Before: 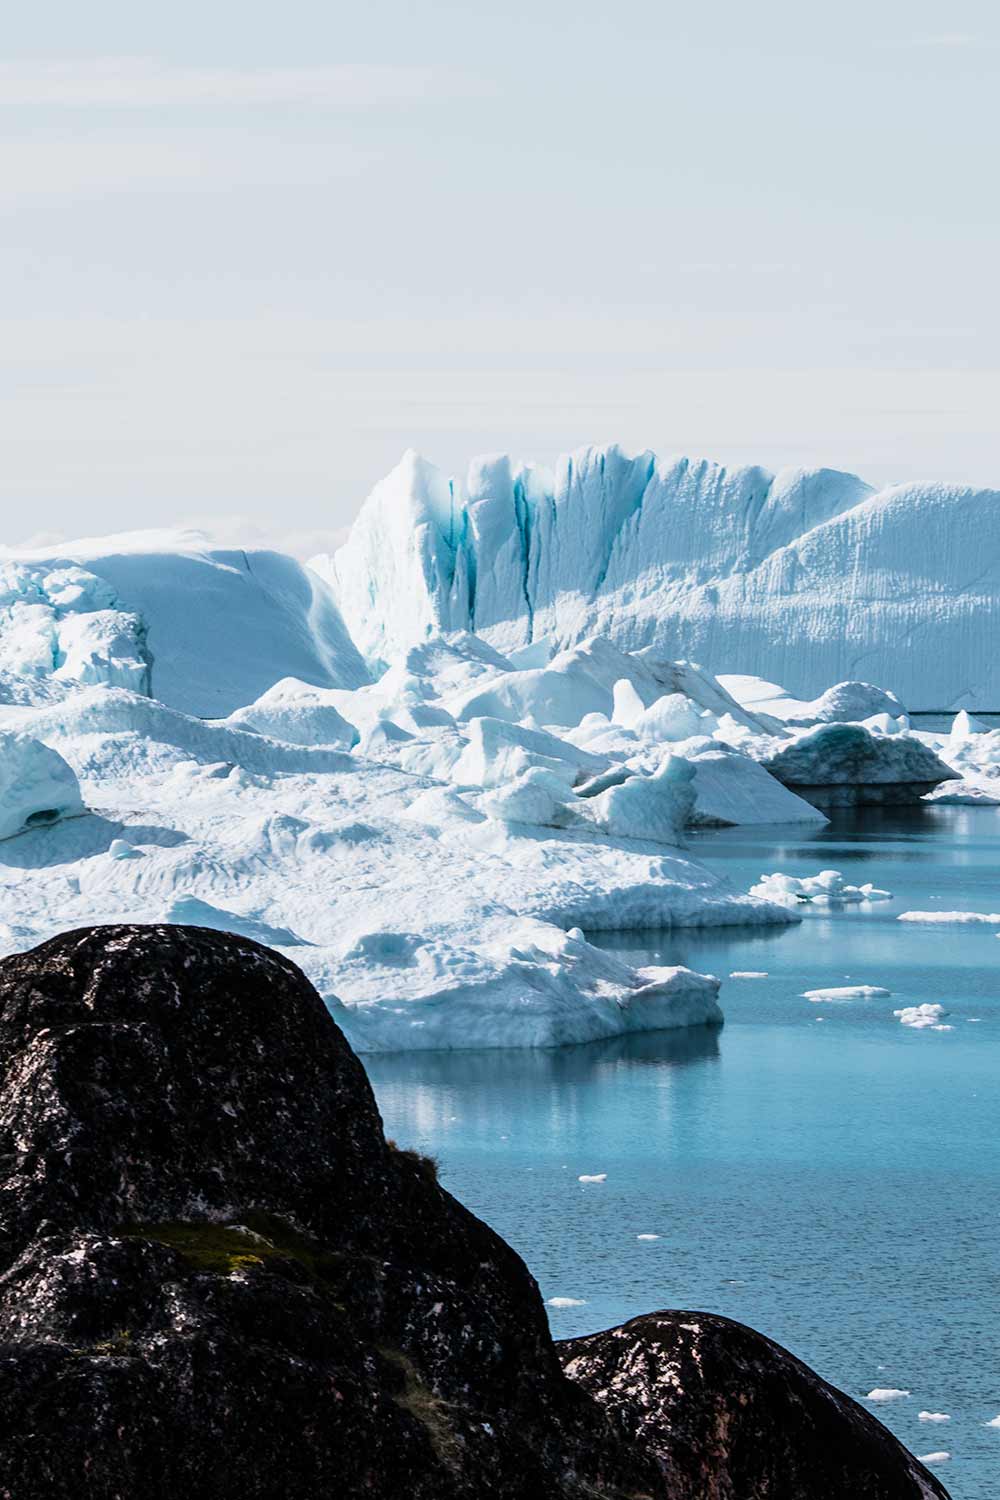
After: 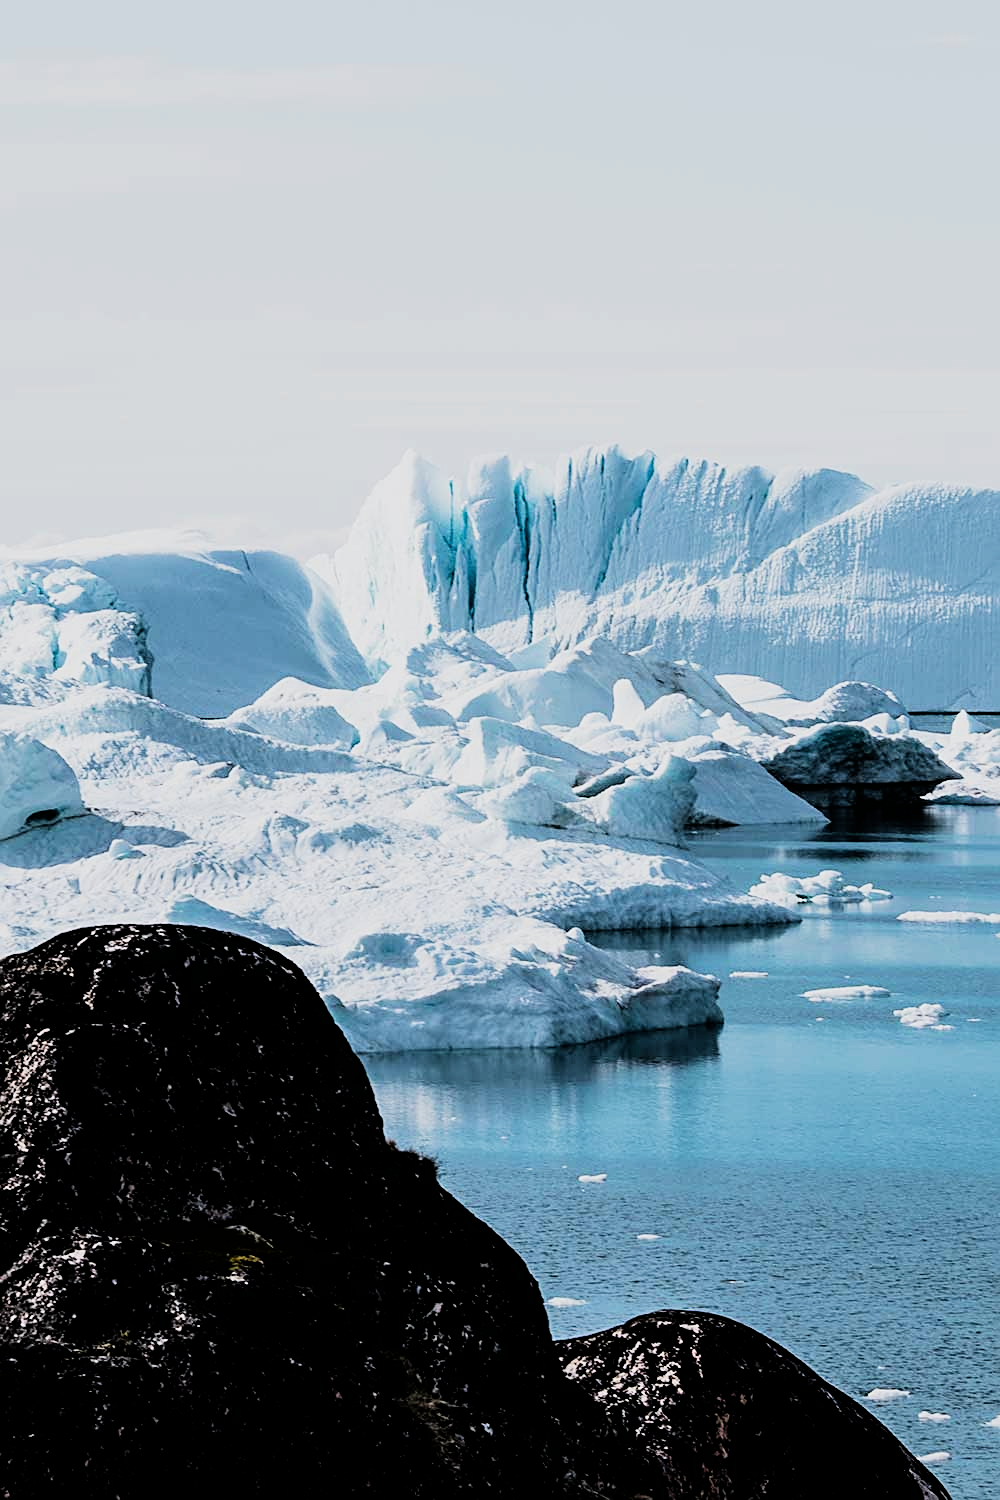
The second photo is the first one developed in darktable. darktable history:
sharpen: on, module defaults
filmic rgb: black relative exposure -5 EV, hardness 2.88, contrast 1.4, highlights saturation mix -30%
